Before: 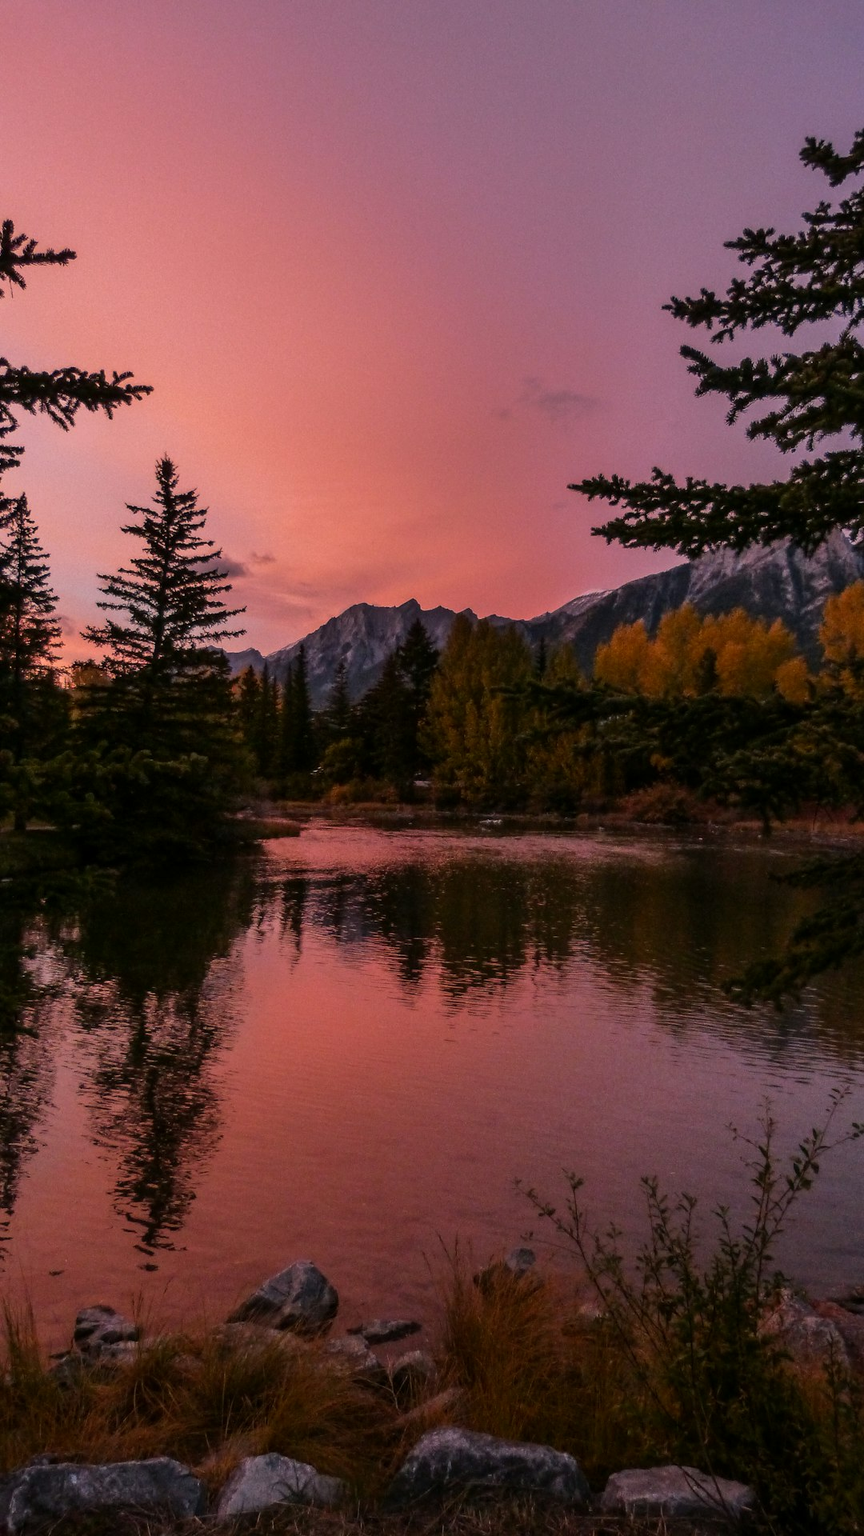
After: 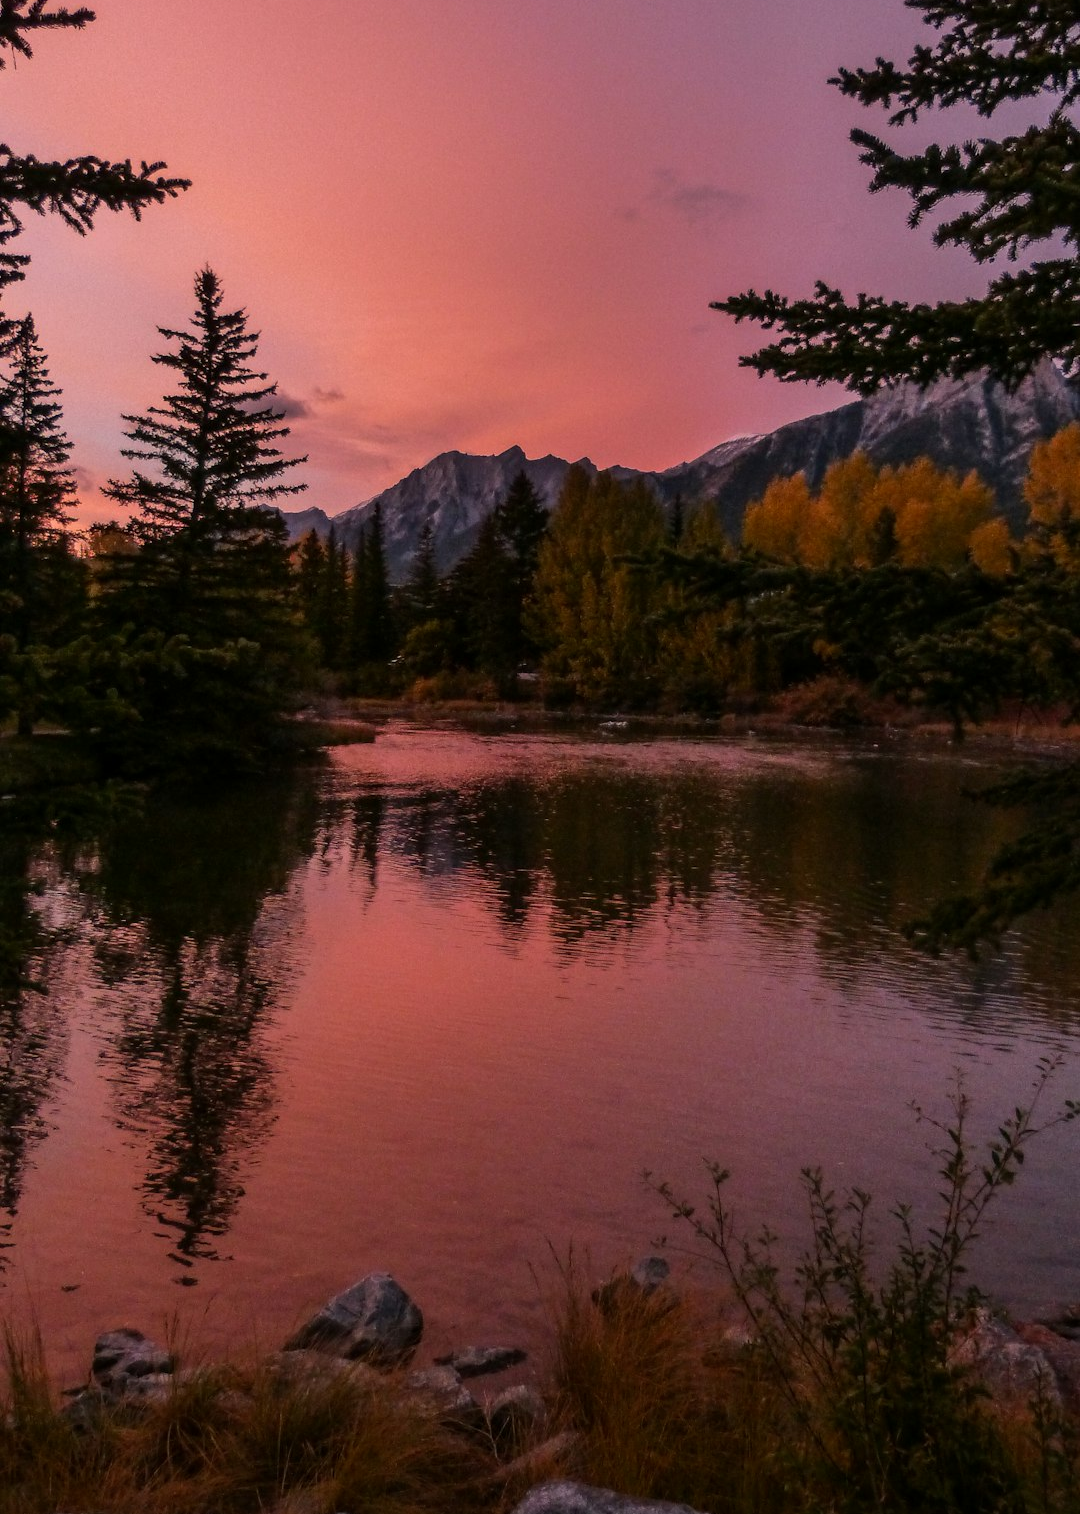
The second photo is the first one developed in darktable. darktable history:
crop and rotate: top 15.781%, bottom 5.314%
